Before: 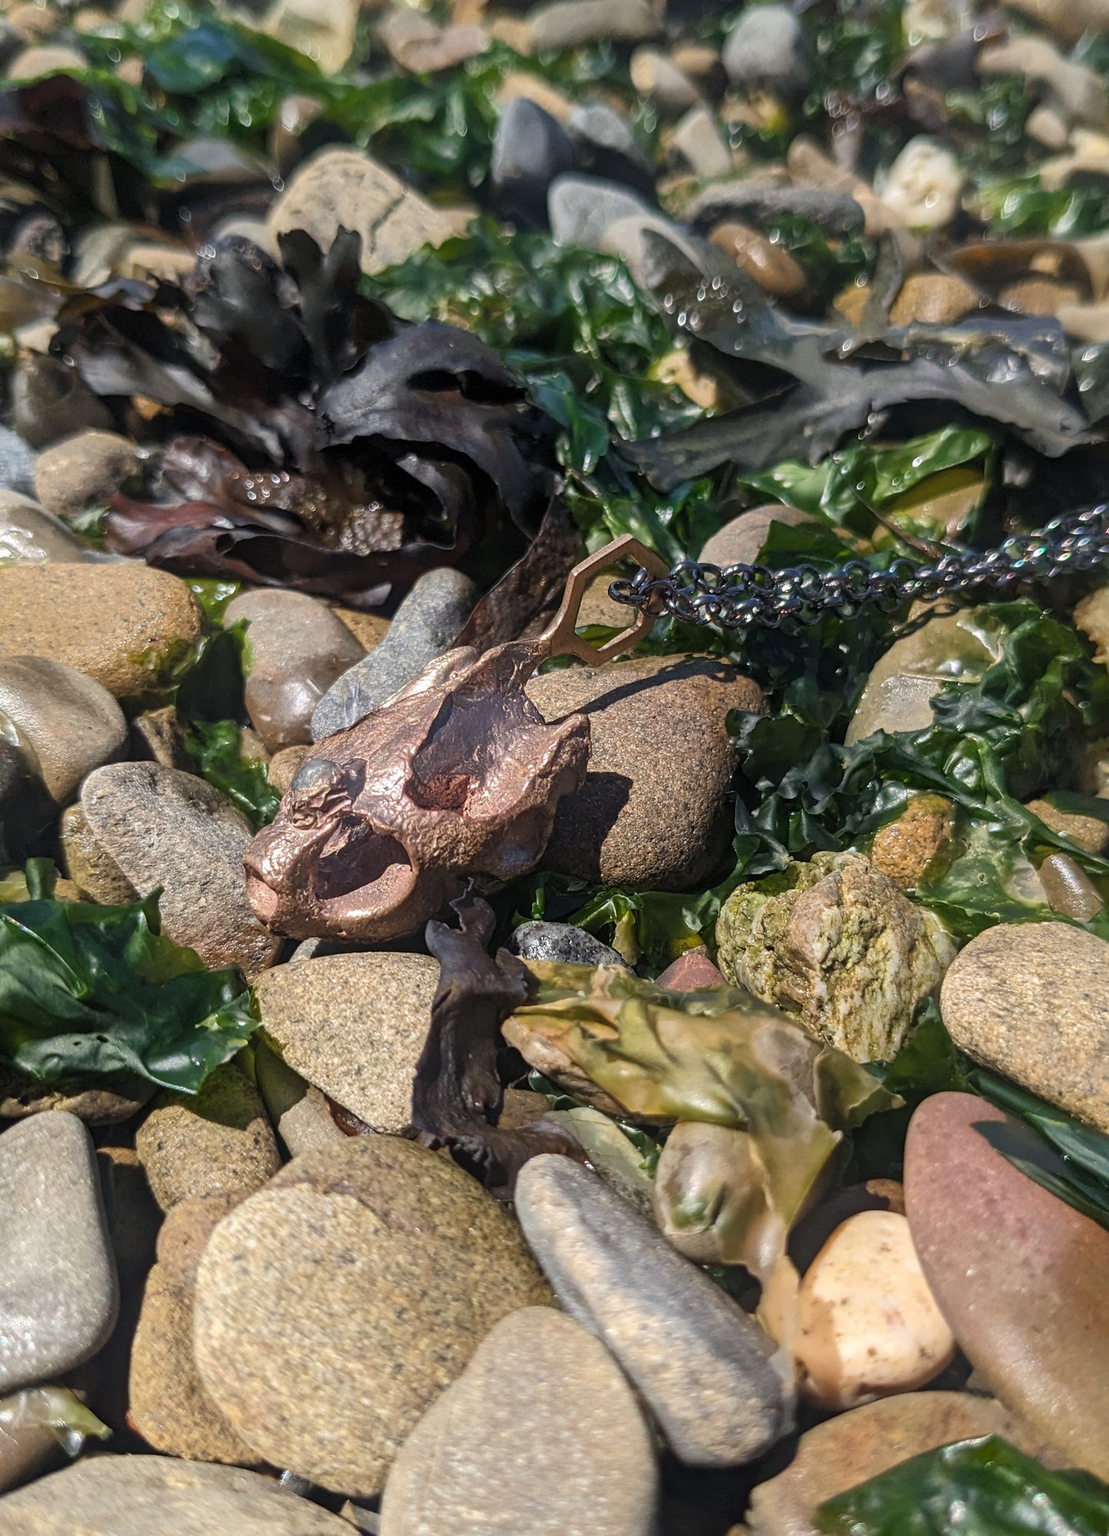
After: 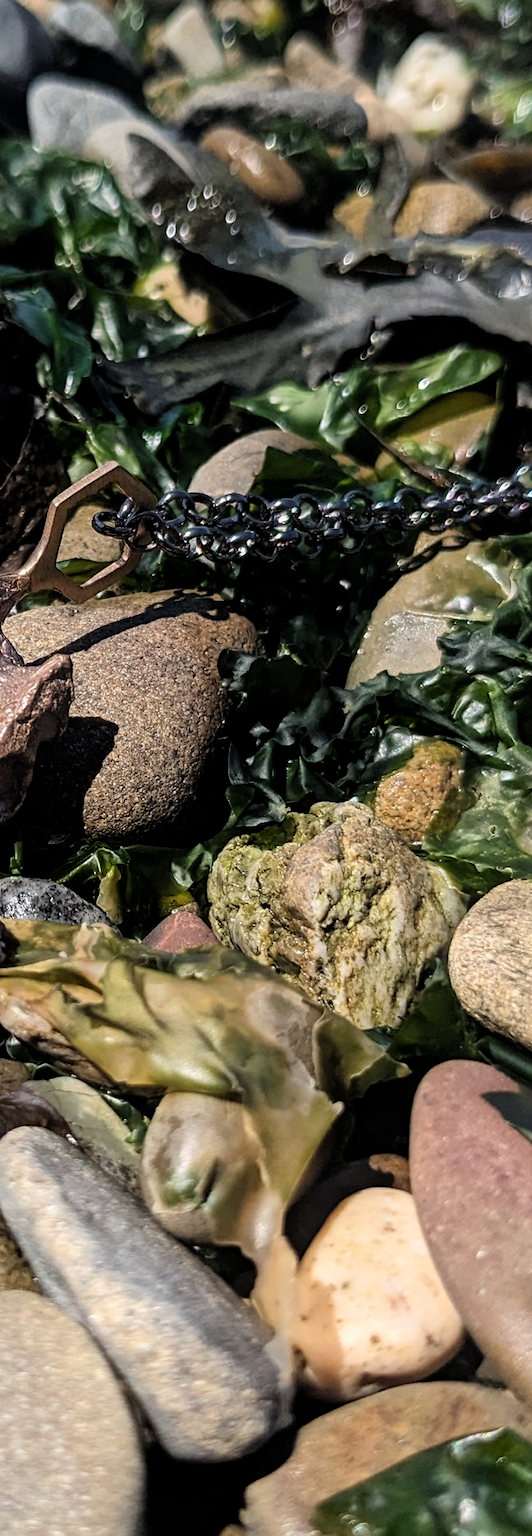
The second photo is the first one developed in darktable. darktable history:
filmic rgb: black relative exposure -6.25 EV, white relative exposure 2.79 EV, target black luminance 0%, hardness 4.58, latitude 68.21%, contrast 1.278, shadows ↔ highlights balance -3.49%, iterations of high-quality reconstruction 0
tone equalizer: on, module defaults
crop: left 47.157%, top 6.842%, right 8.109%
